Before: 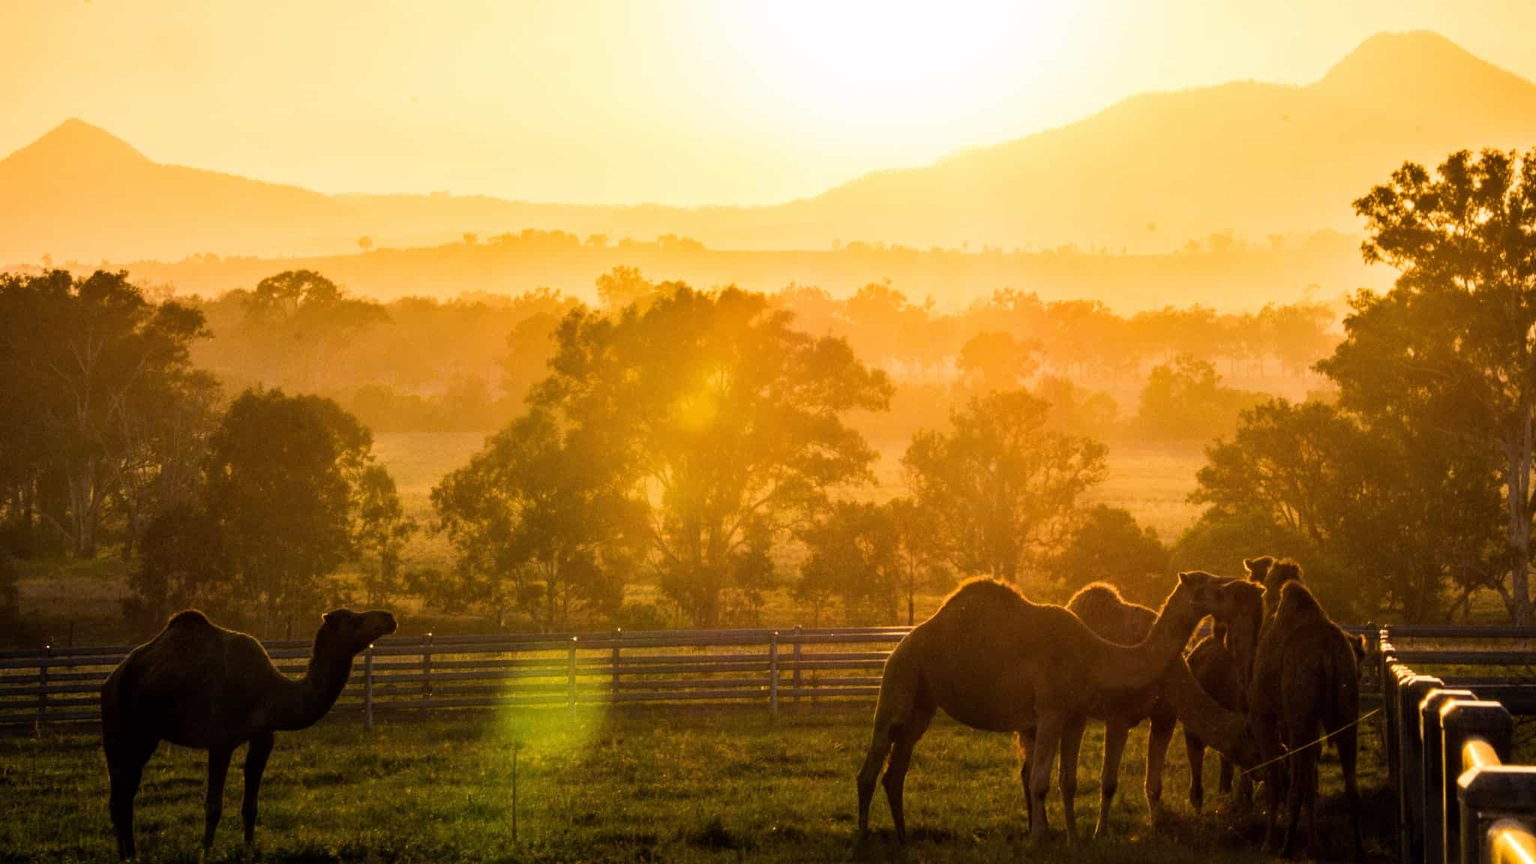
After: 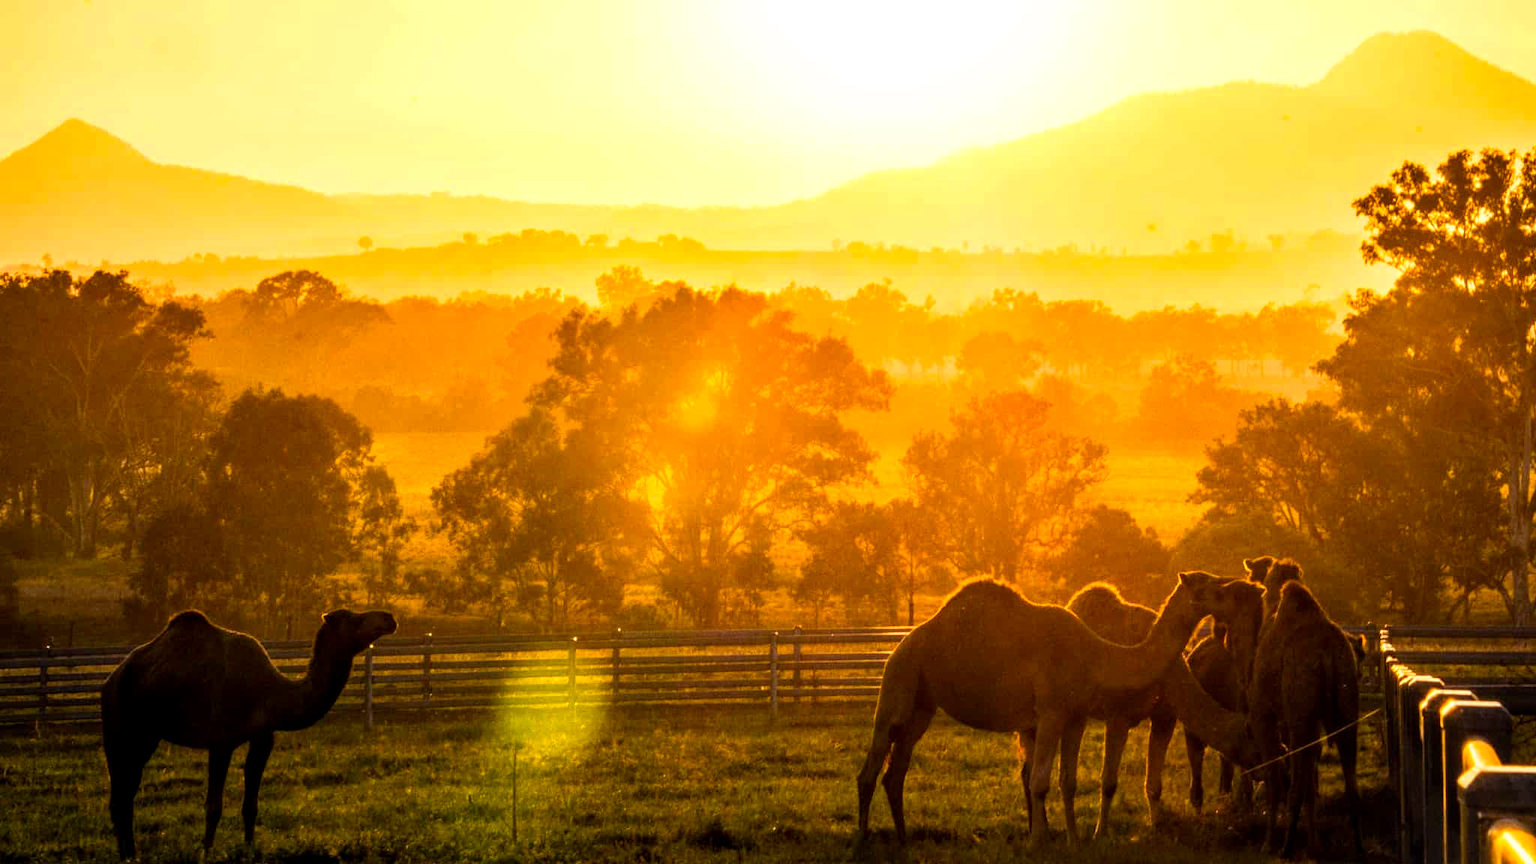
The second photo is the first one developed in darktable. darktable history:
color zones: curves: ch0 [(0, 0.511) (0.143, 0.531) (0.286, 0.56) (0.429, 0.5) (0.571, 0.5) (0.714, 0.5) (0.857, 0.5) (1, 0.5)]; ch1 [(0, 0.525) (0.143, 0.705) (0.286, 0.715) (0.429, 0.35) (0.571, 0.35) (0.714, 0.35) (0.857, 0.4) (1, 0.4)]; ch2 [(0, 0.572) (0.143, 0.512) (0.286, 0.473) (0.429, 0.45) (0.571, 0.5) (0.714, 0.5) (0.857, 0.518) (1, 0.518)]
local contrast: on, module defaults
